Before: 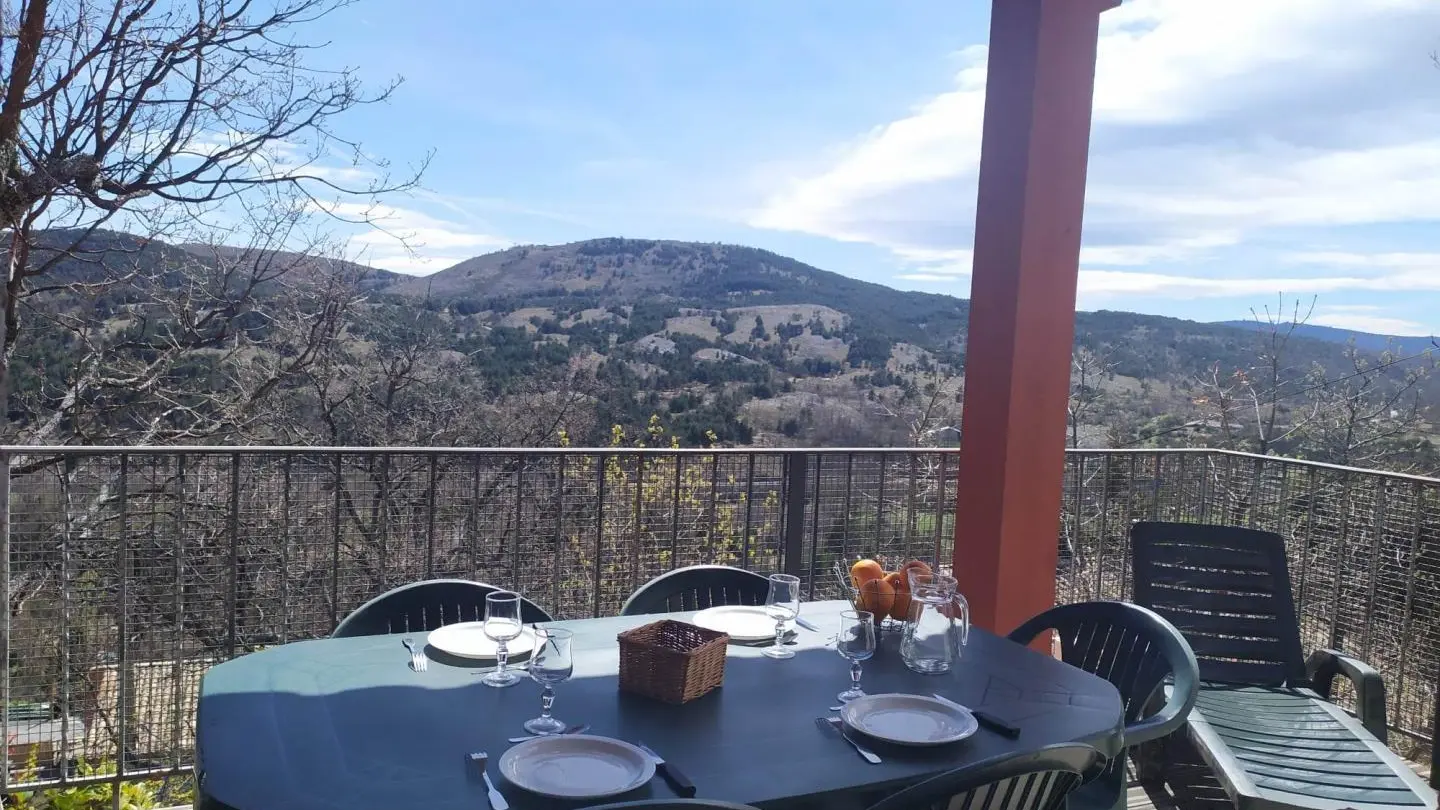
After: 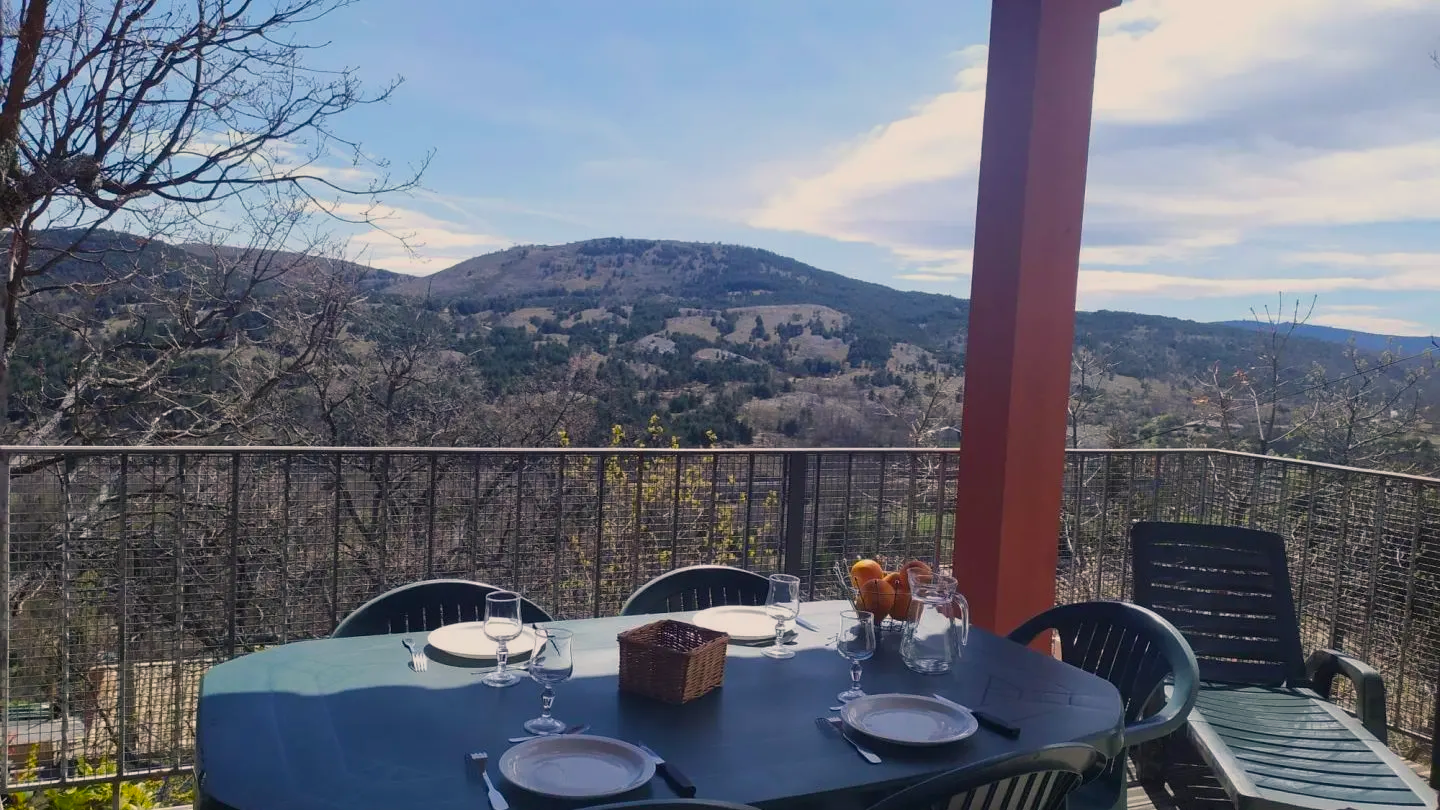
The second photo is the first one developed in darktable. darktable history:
color balance rgb: highlights gain › chroma 2.95%, highlights gain › hue 62.59°, perceptual saturation grading › global saturation 17.672%, perceptual brilliance grading › highlights 2.984%, global vibrance 20%
exposure: exposure -0.541 EV, compensate highlight preservation false
